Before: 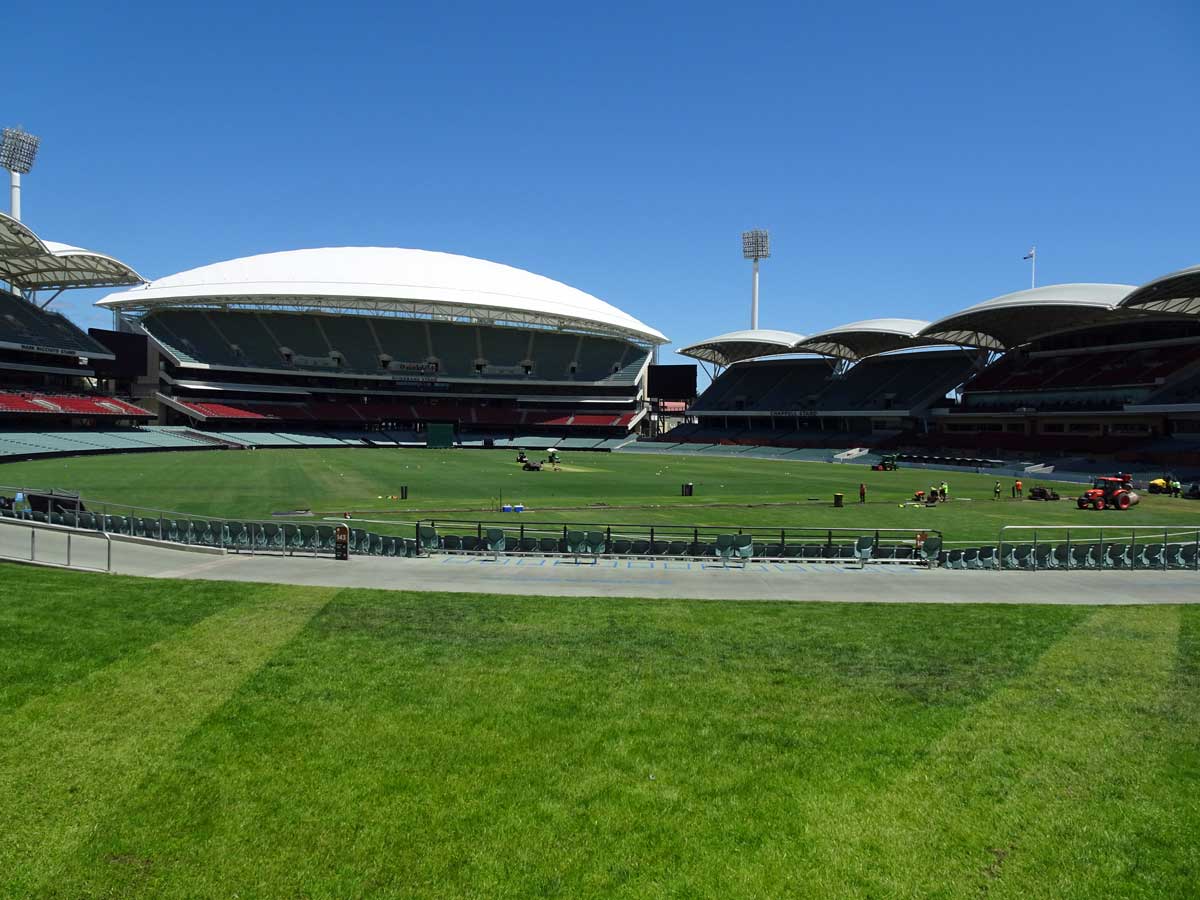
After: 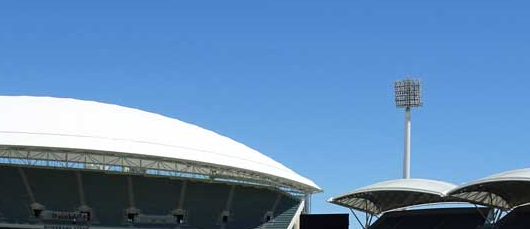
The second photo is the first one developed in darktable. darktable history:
crop: left 29.018%, top 16.787%, right 26.735%, bottom 57.691%
